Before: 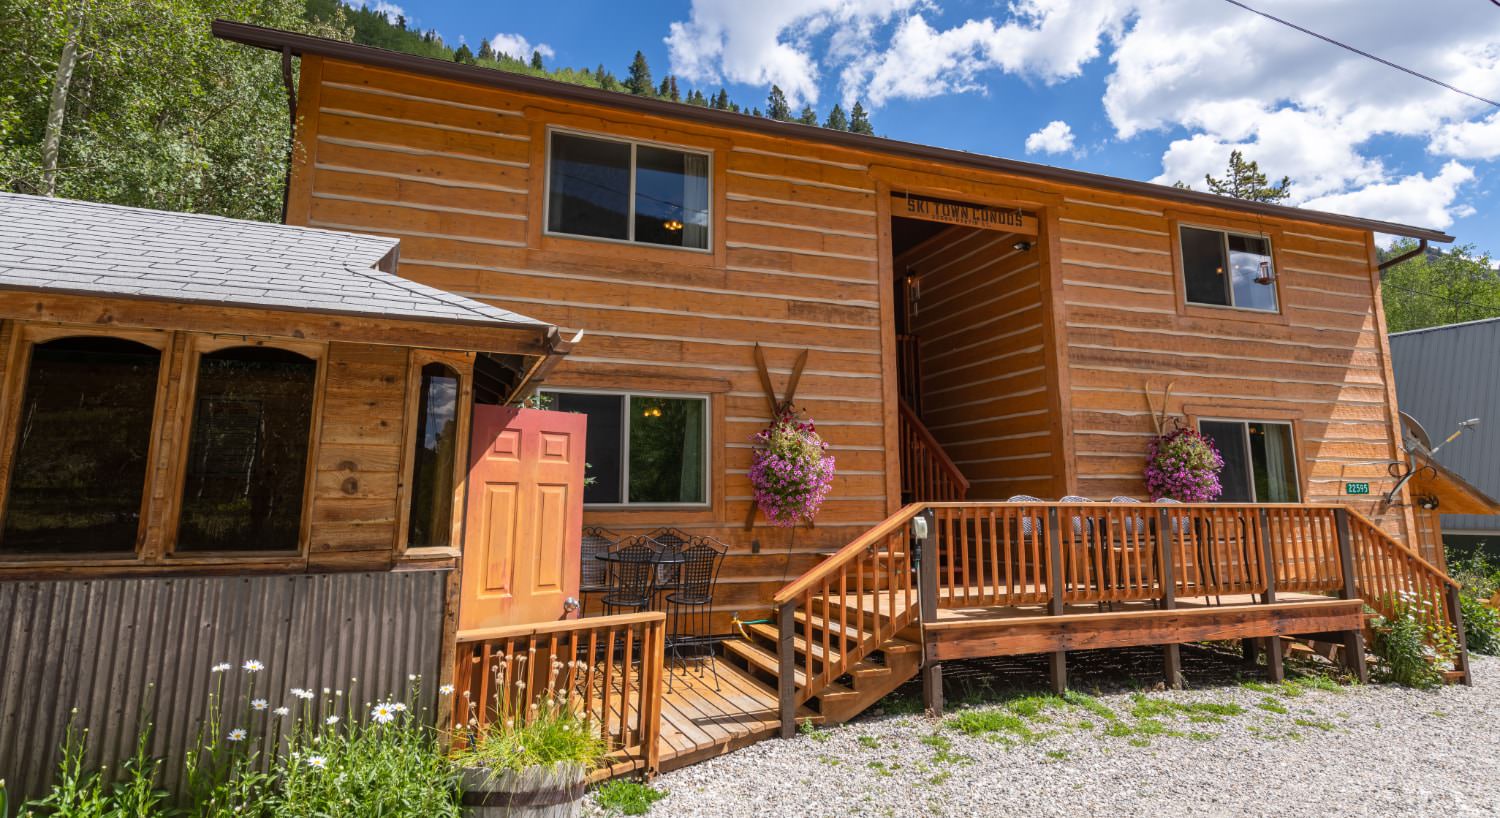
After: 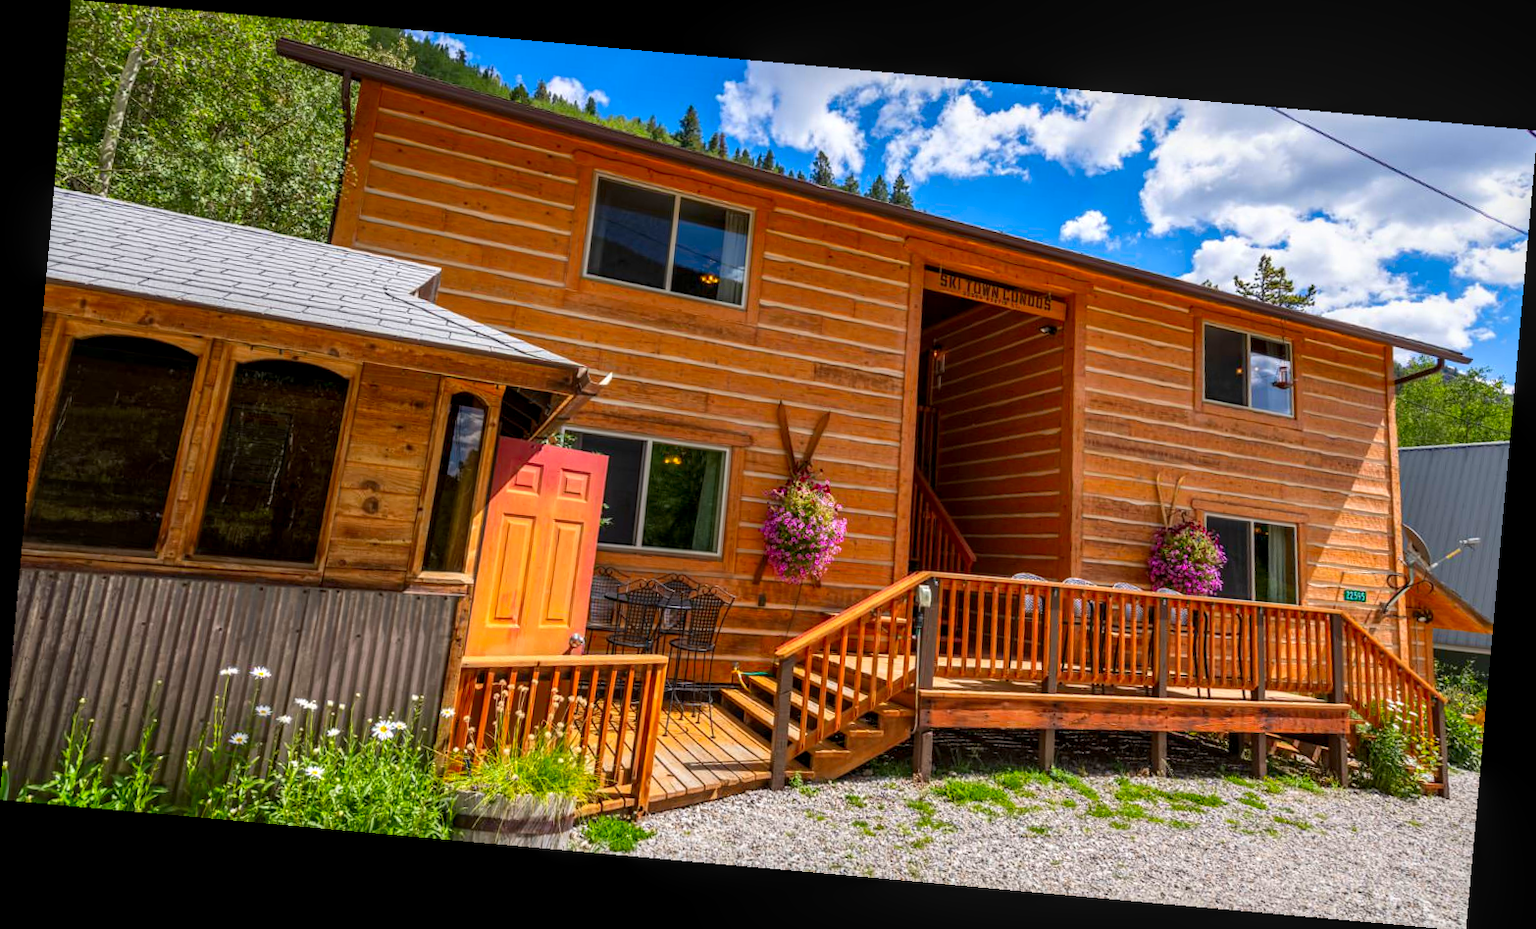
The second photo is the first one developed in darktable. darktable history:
color correction: highlights a* -0.182, highlights b* -0.124
contrast brightness saturation: saturation 0.5
rotate and perspective: rotation 5.12°, automatic cropping off
local contrast: detail 130%
